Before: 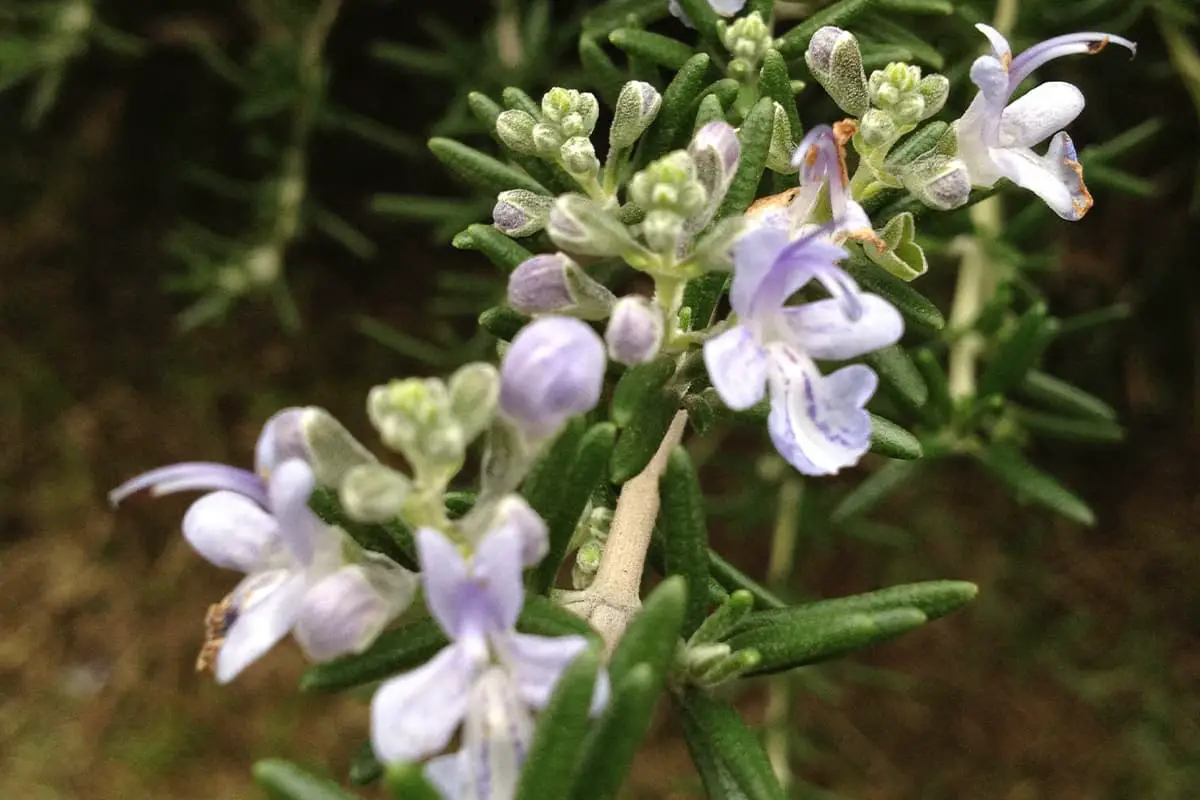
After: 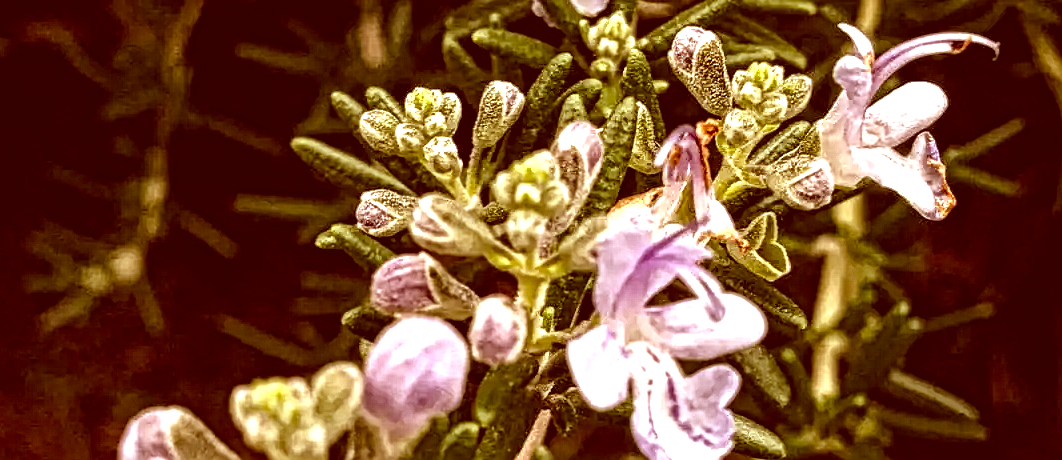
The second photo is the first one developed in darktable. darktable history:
crop and rotate: left 11.482%, bottom 42.423%
local contrast: mode bilateral grid, contrast 21, coarseness 4, detail 298%, midtone range 0.2
color correction: highlights a* 9.17, highlights b* 8.92, shadows a* 39.4, shadows b* 39.92, saturation 0.794
color balance rgb: perceptual saturation grading › global saturation 30.148%, perceptual brilliance grading › highlights 12.939%, perceptual brilliance grading › mid-tones 8.388%, perceptual brilliance grading › shadows -17%, global vibrance 9.748%
